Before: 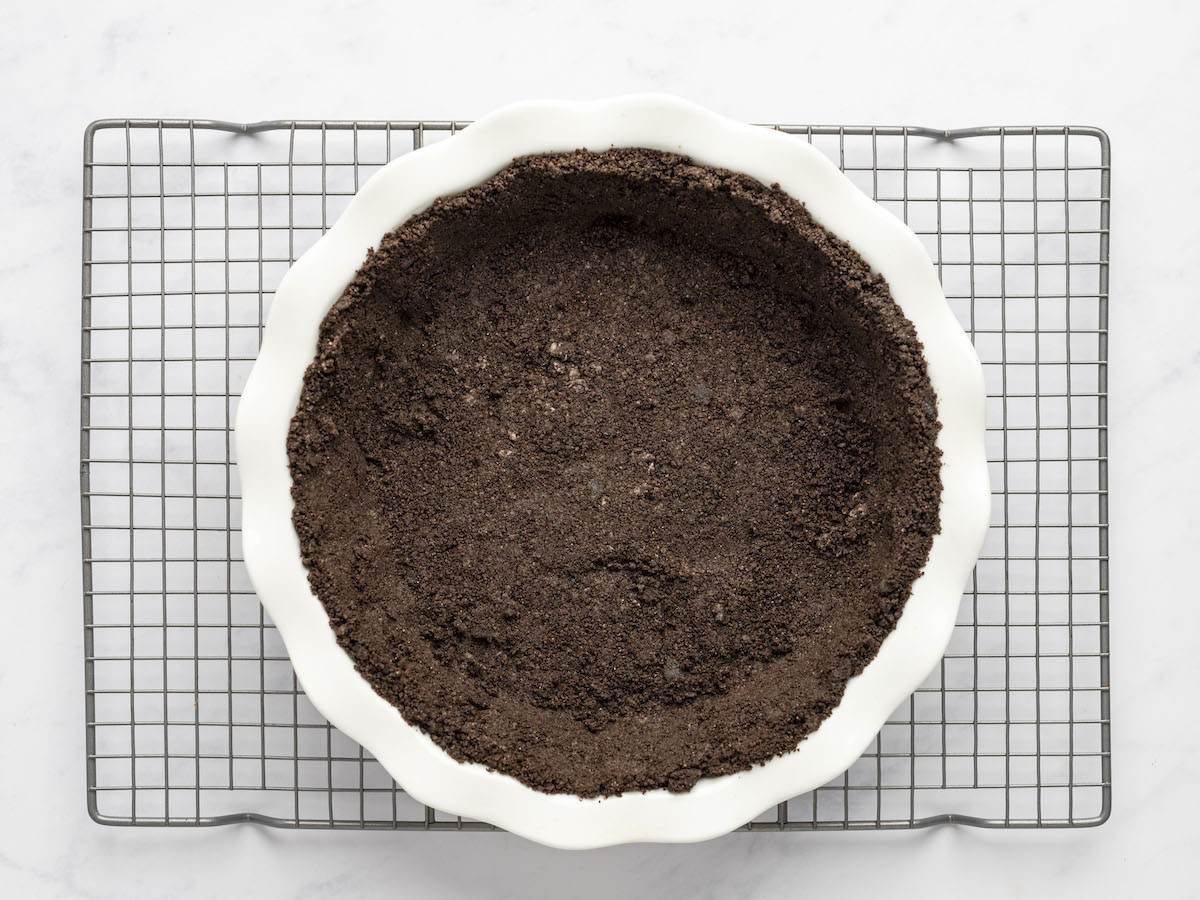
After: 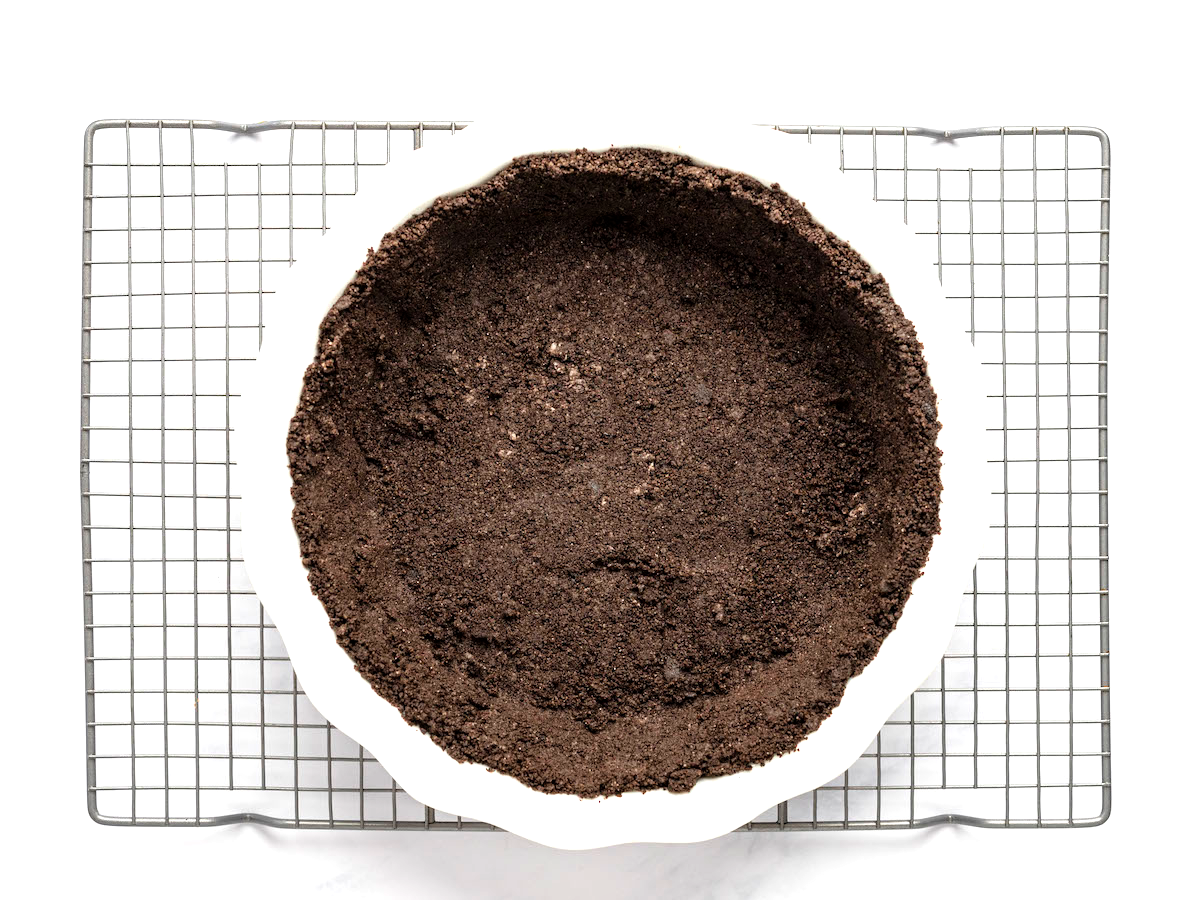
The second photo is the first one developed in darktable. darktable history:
tone equalizer: -8 EV -0.78 EV, -7 EV -0.667 EV, -6 EV -0.614 EV, -5 EV -0.365 EV, -3 EV 0.395 EV, -2 EV 0.6 EV, -1 EV 0.684 EV, +0 EV 0.733 EV
